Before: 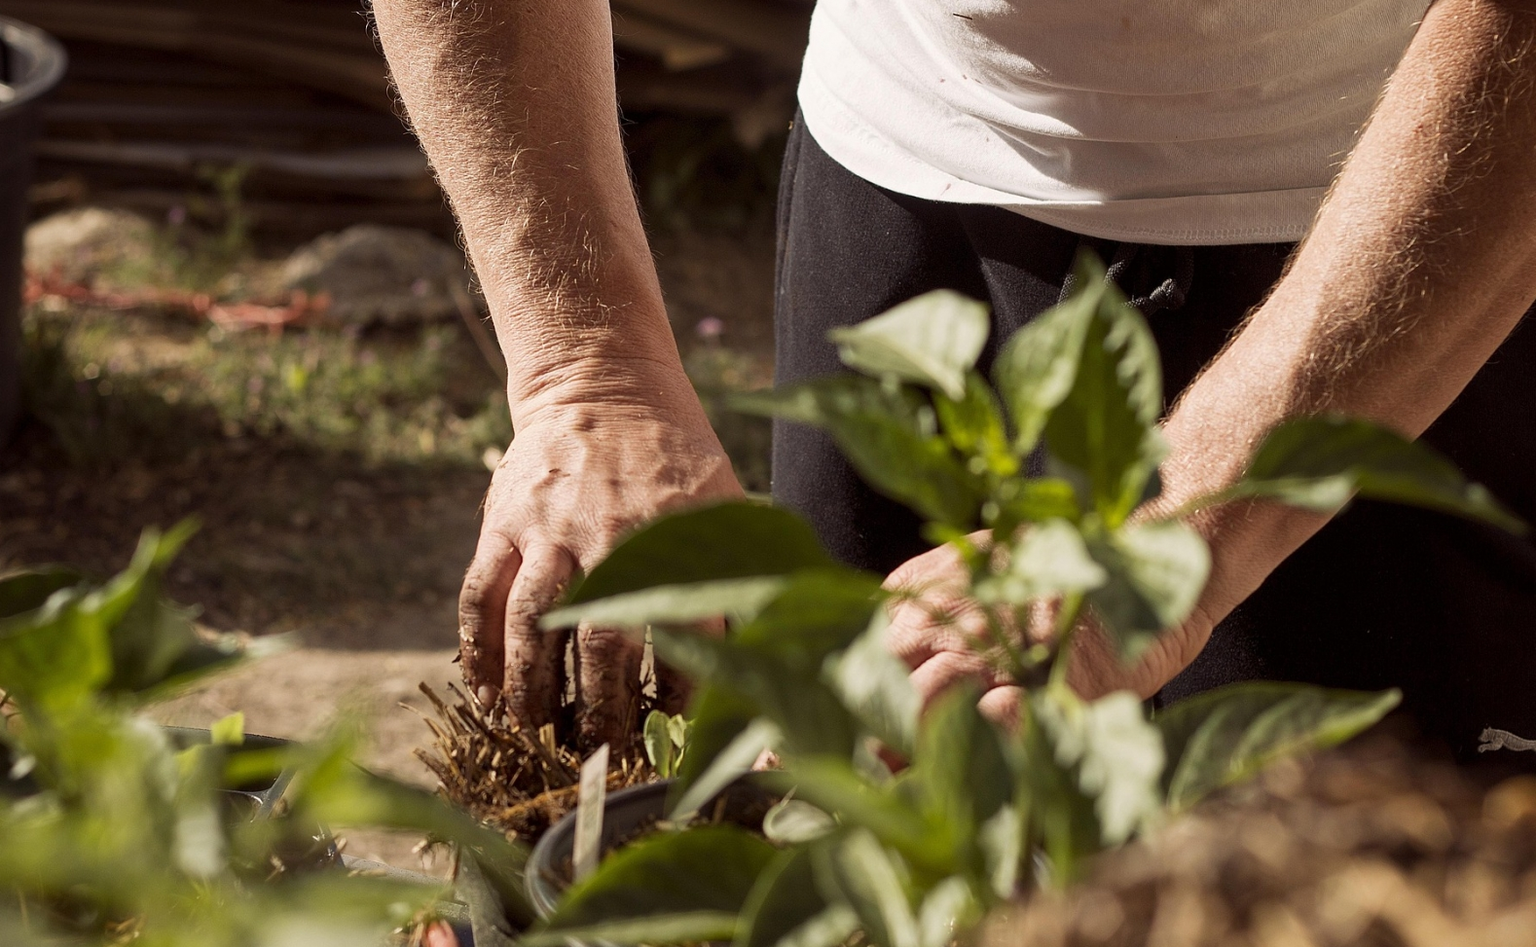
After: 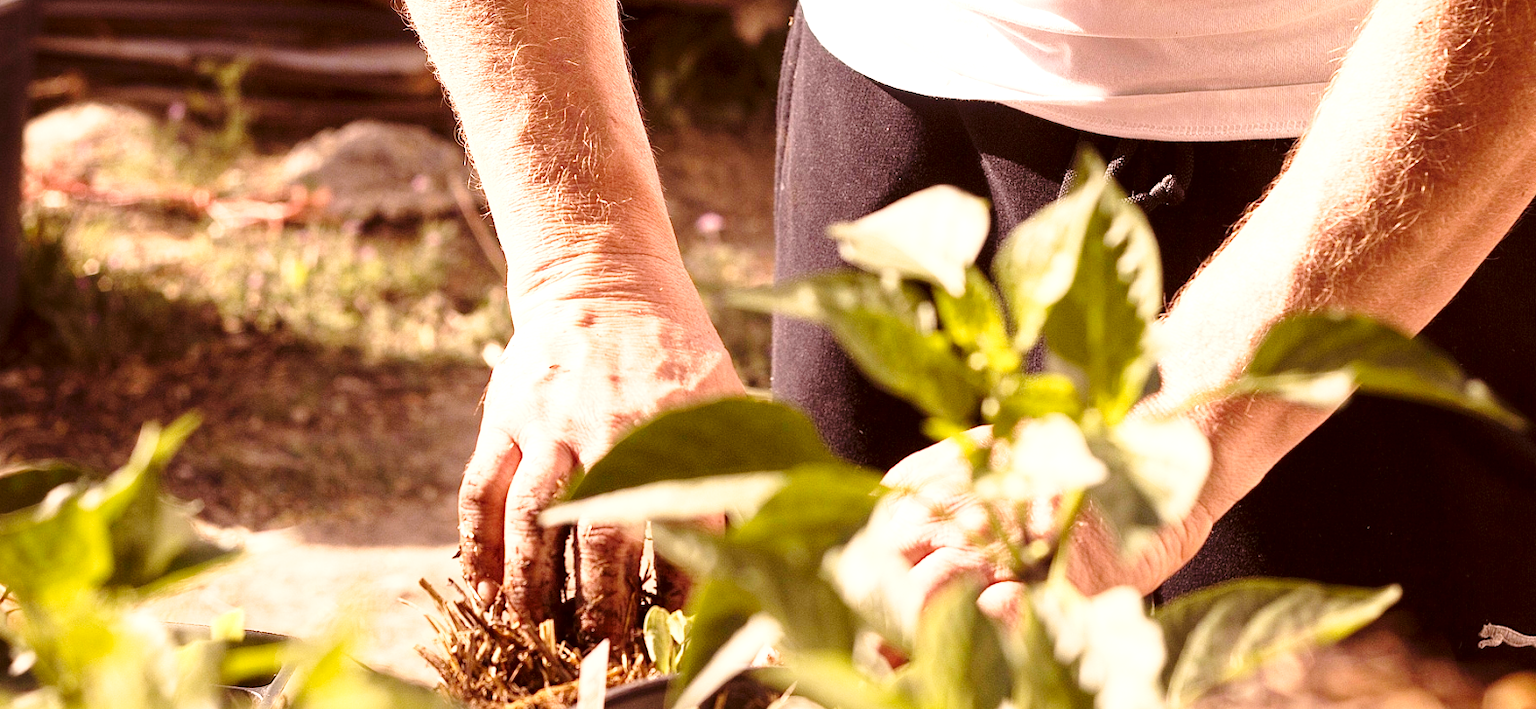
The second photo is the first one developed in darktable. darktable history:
color correction: highlights a* 6.27, highlights b* 8.19, shadows a* 5.94, shadows b* 7.23, saturation 0.9
base curve: curves: ch0 [(0, 0) (0.028, 0.03) (0.121, 0.232) (0.46, 0.748) (0.859, 0.968) (1, 1)], preserve colors none
crop: top 11.038%, bottom 13.962%
white balance: red 1.066, blue 1.119
exposure: exposure 1.16 EV, compensate exposure bias true, compensate highlight preservation false
rotate and perspective: automatic cropping off
color calibration: x 0.334, y 0.349, temperature 5426 K
